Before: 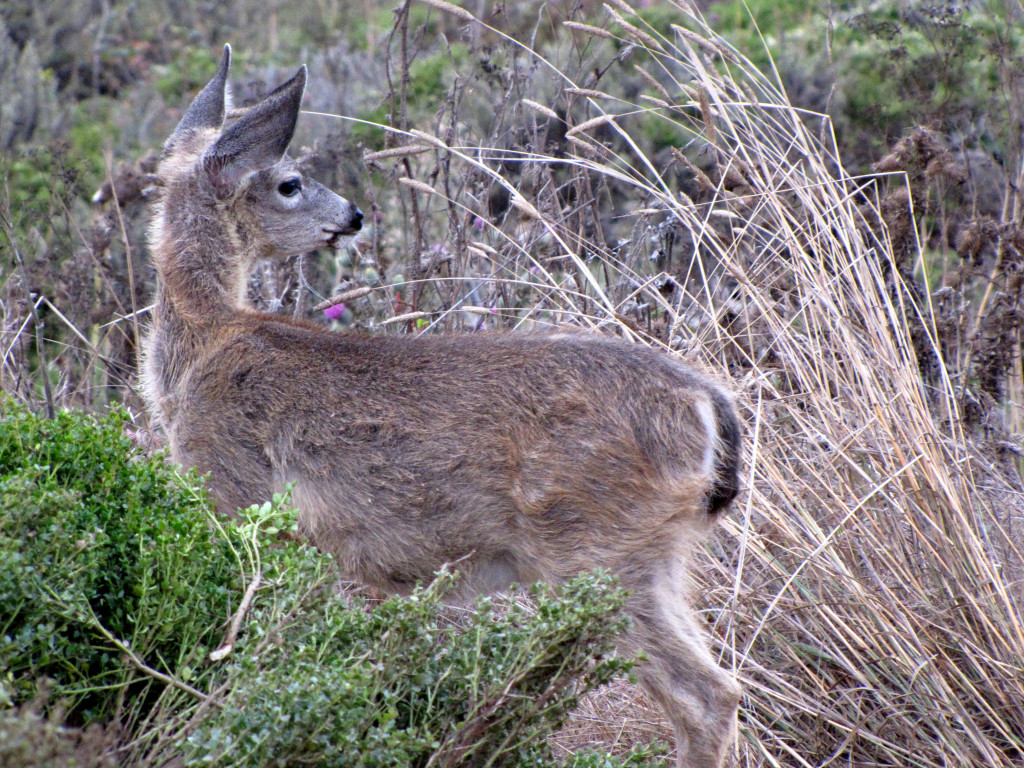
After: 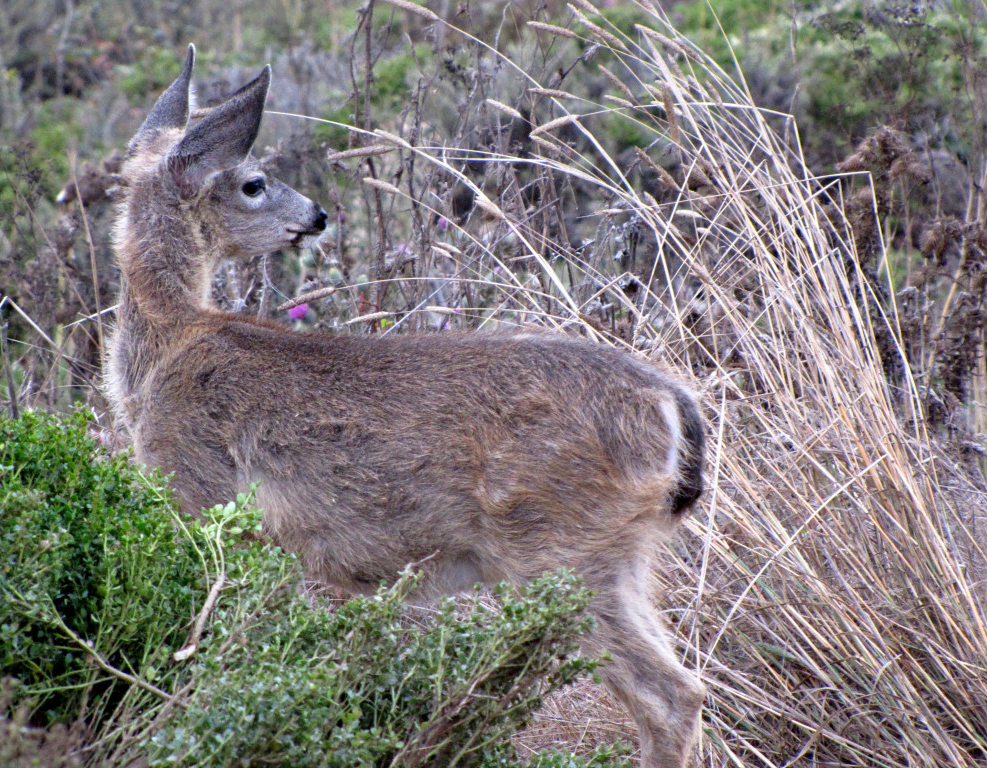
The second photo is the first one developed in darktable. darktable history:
crop and rotate: left 3.539%
